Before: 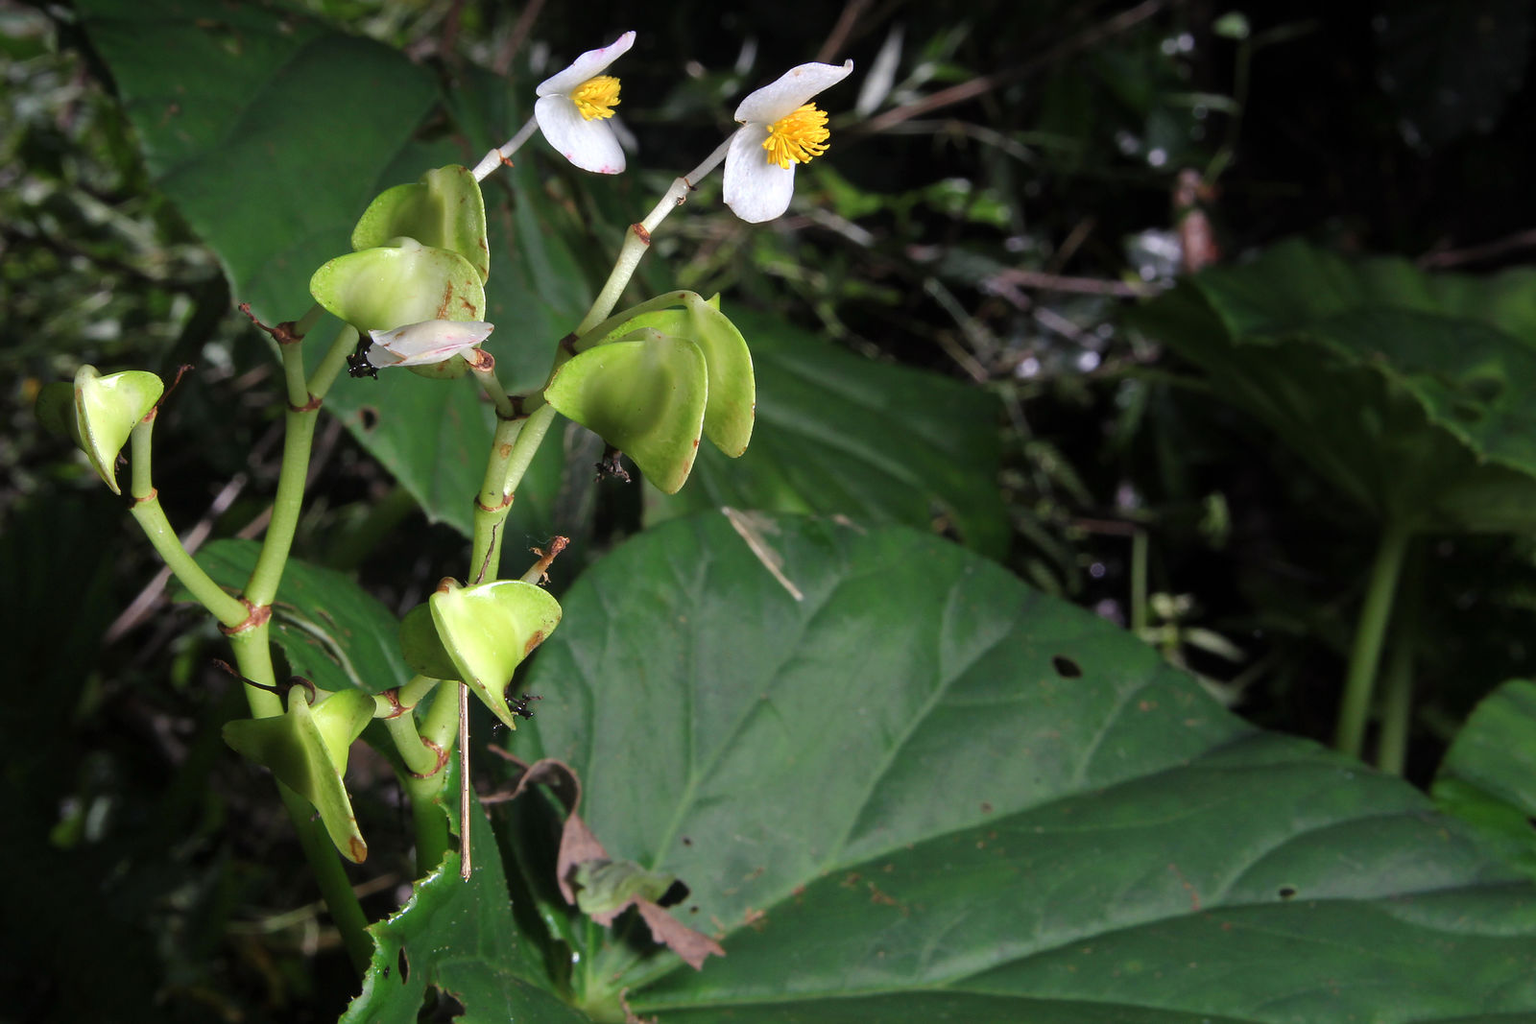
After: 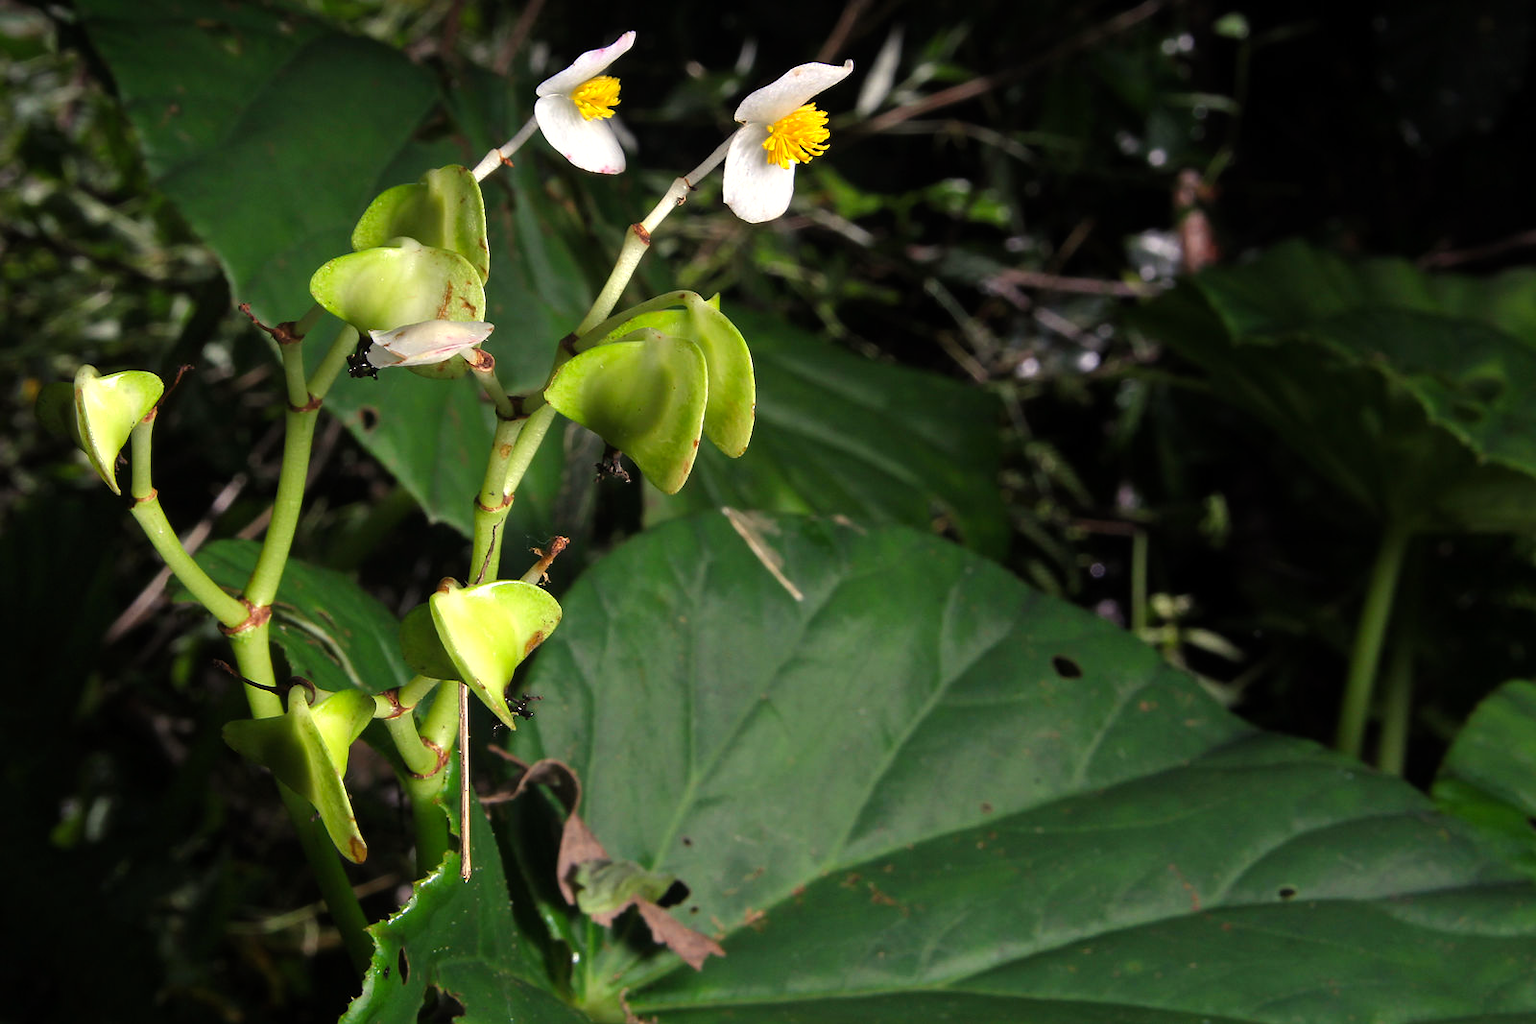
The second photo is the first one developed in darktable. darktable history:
exposure: exposure -0.064 EV, compensate highlight preservation false
white balance: red 1.029, blue 0.92
color balance rgb: linear chroma grading › global chroma 10%, global vibrance 10%, contrast 15%, saturation formula JzAzBz (2021)
